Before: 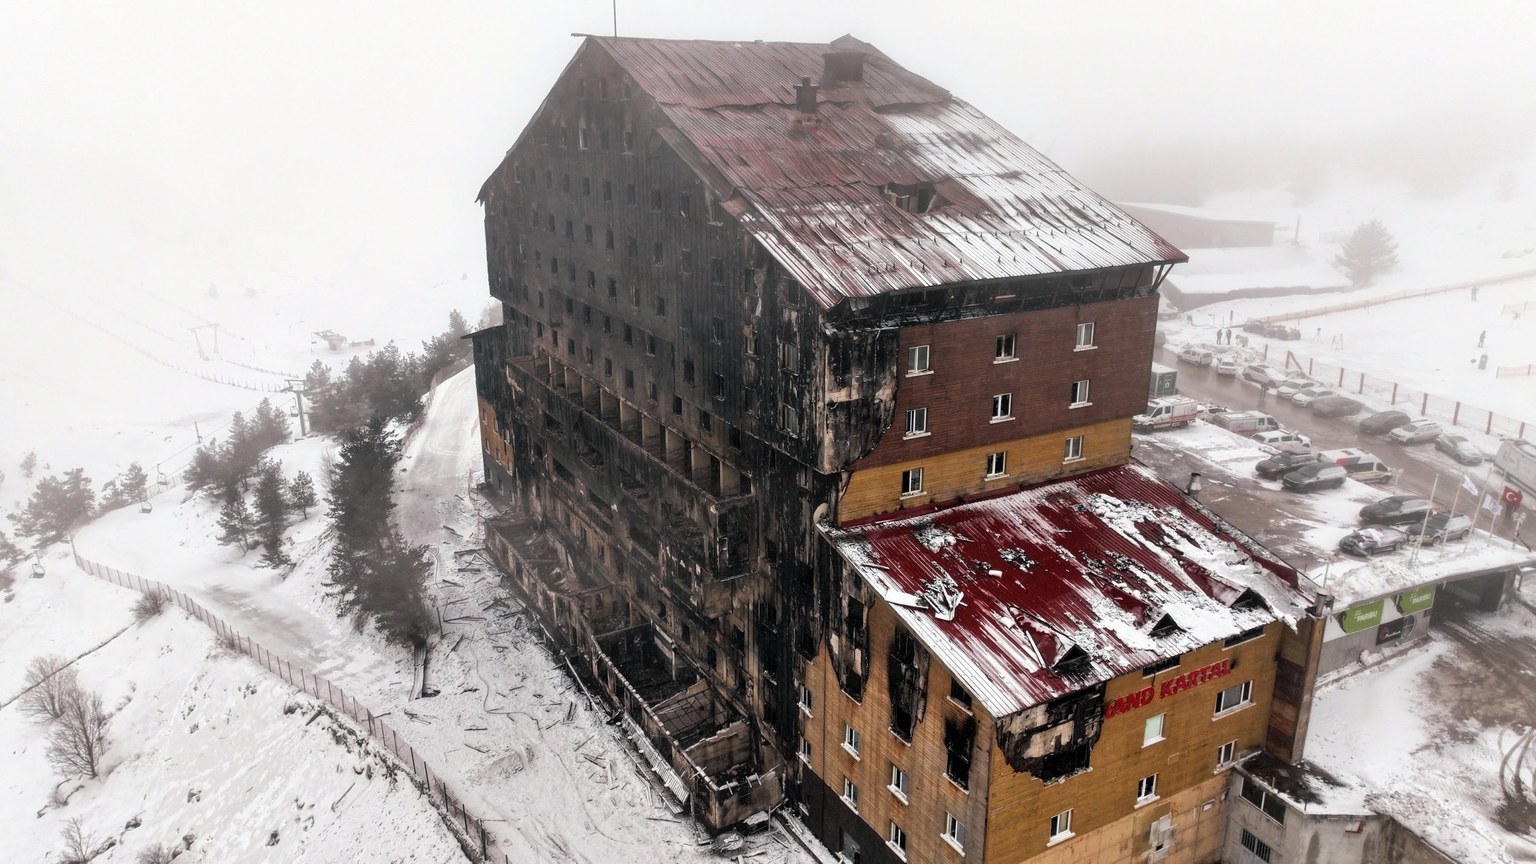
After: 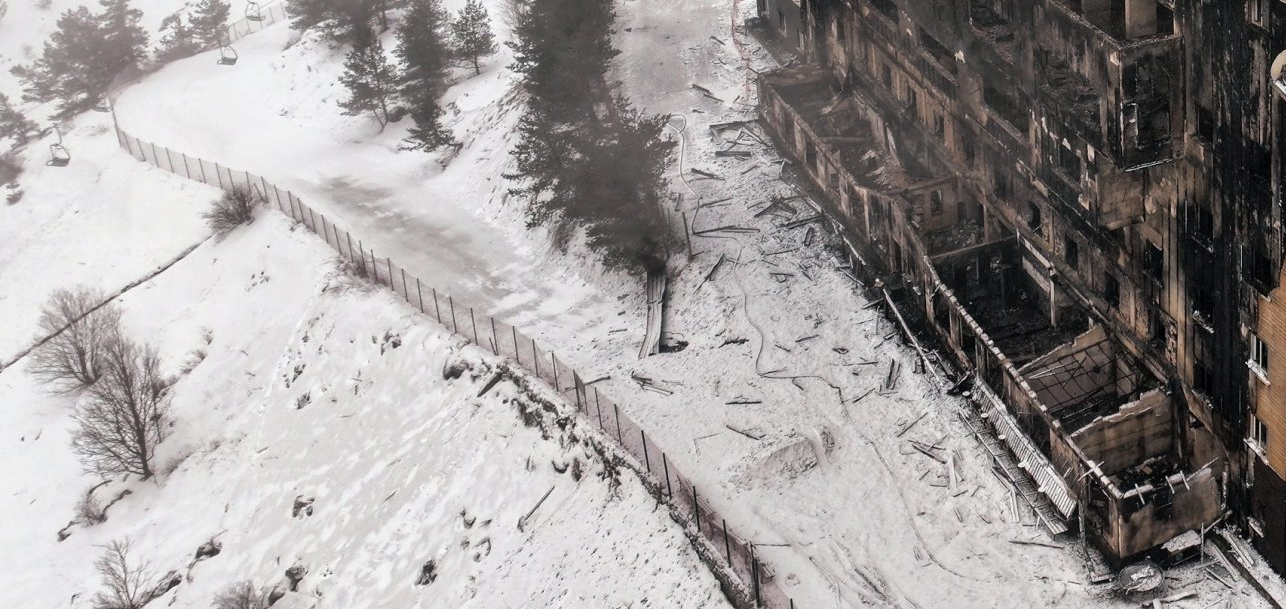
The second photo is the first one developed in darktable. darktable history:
shadows and highlights: shadows 35.27, highlights -34.94, soften with gaussian
crop and rotate: top 54.627%, right 46.383%, bottom 0.233%
